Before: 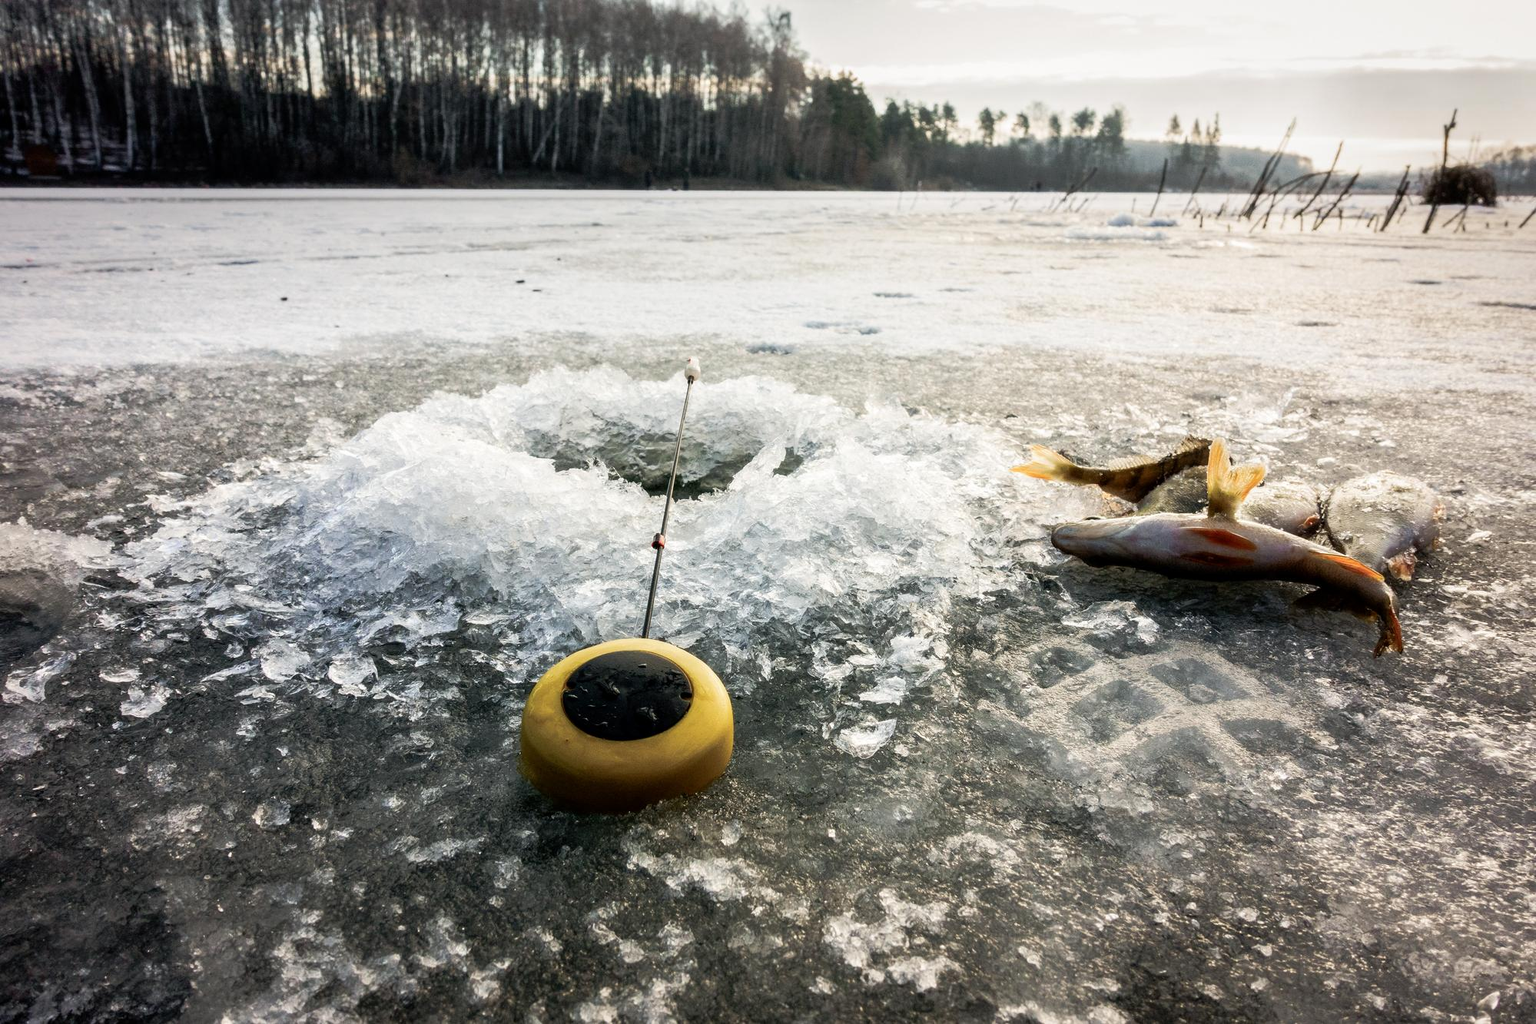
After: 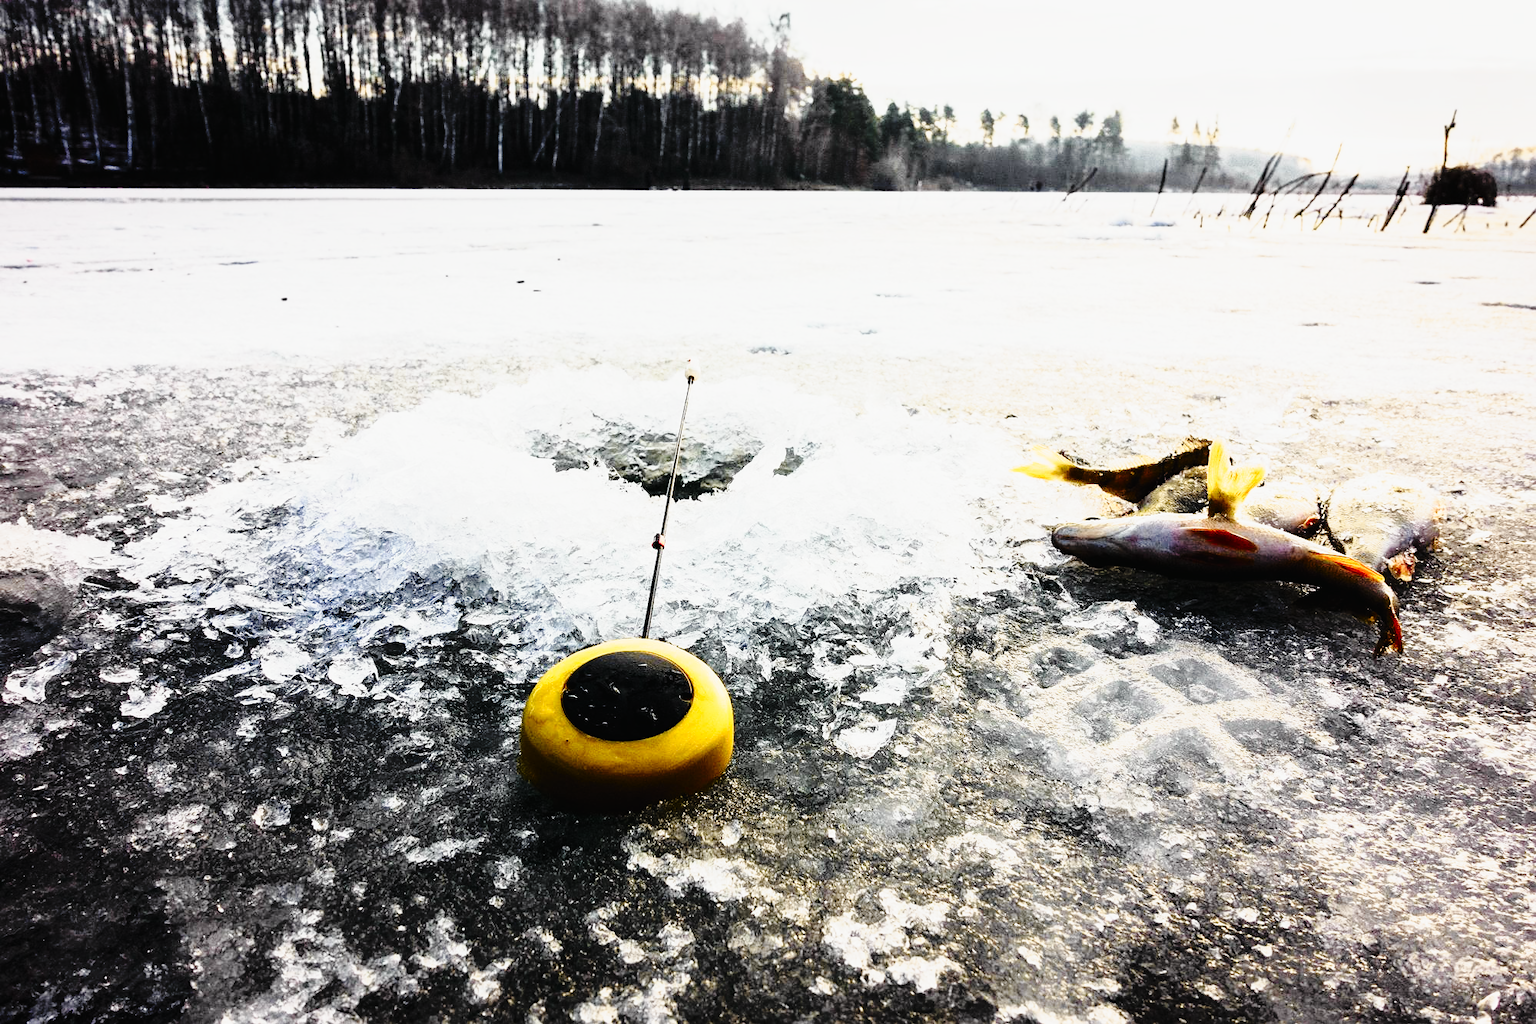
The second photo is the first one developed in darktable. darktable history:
sharpen: amount 0.2
color balance: gamma [0.9, 0.988, 0.975, 1.025], gain [1.05, 1, 1, 1]
tone curve: curves: ch0 [(0, 0.013) (0.129, 0.1) (0.327, 0.382) (0.489, 0.573) (0.66, 0.748) (0.858, 0.926) (1, 0.977)]; ch1 [(0, 0) (0.353, 0.344) (0.45, 0.46) (0.498, 0.498) (0.521, 0.512) (0.563, 0.559) (0.592, 0.585) (0.647, 0.68) (1, 1)]; ch2 [(0, 0) (0.333, 0.346) (0.375, 0.375) (0.427, 0.44) (0.476, 0.492) (0.511, 0.508) (0.528, 0.533) (0.579, 0.61) (0.612, 0.644) (0.66, 0.715) (1, 1)], color space Lab, independent channels, preserve colors none
base curve: curves: ch0 [(0, 0) (0.04, 0.03) (0.133, 0.232) (0.448, 0.748) (0.843, 0.968) (1, 1)], preserve colors none
